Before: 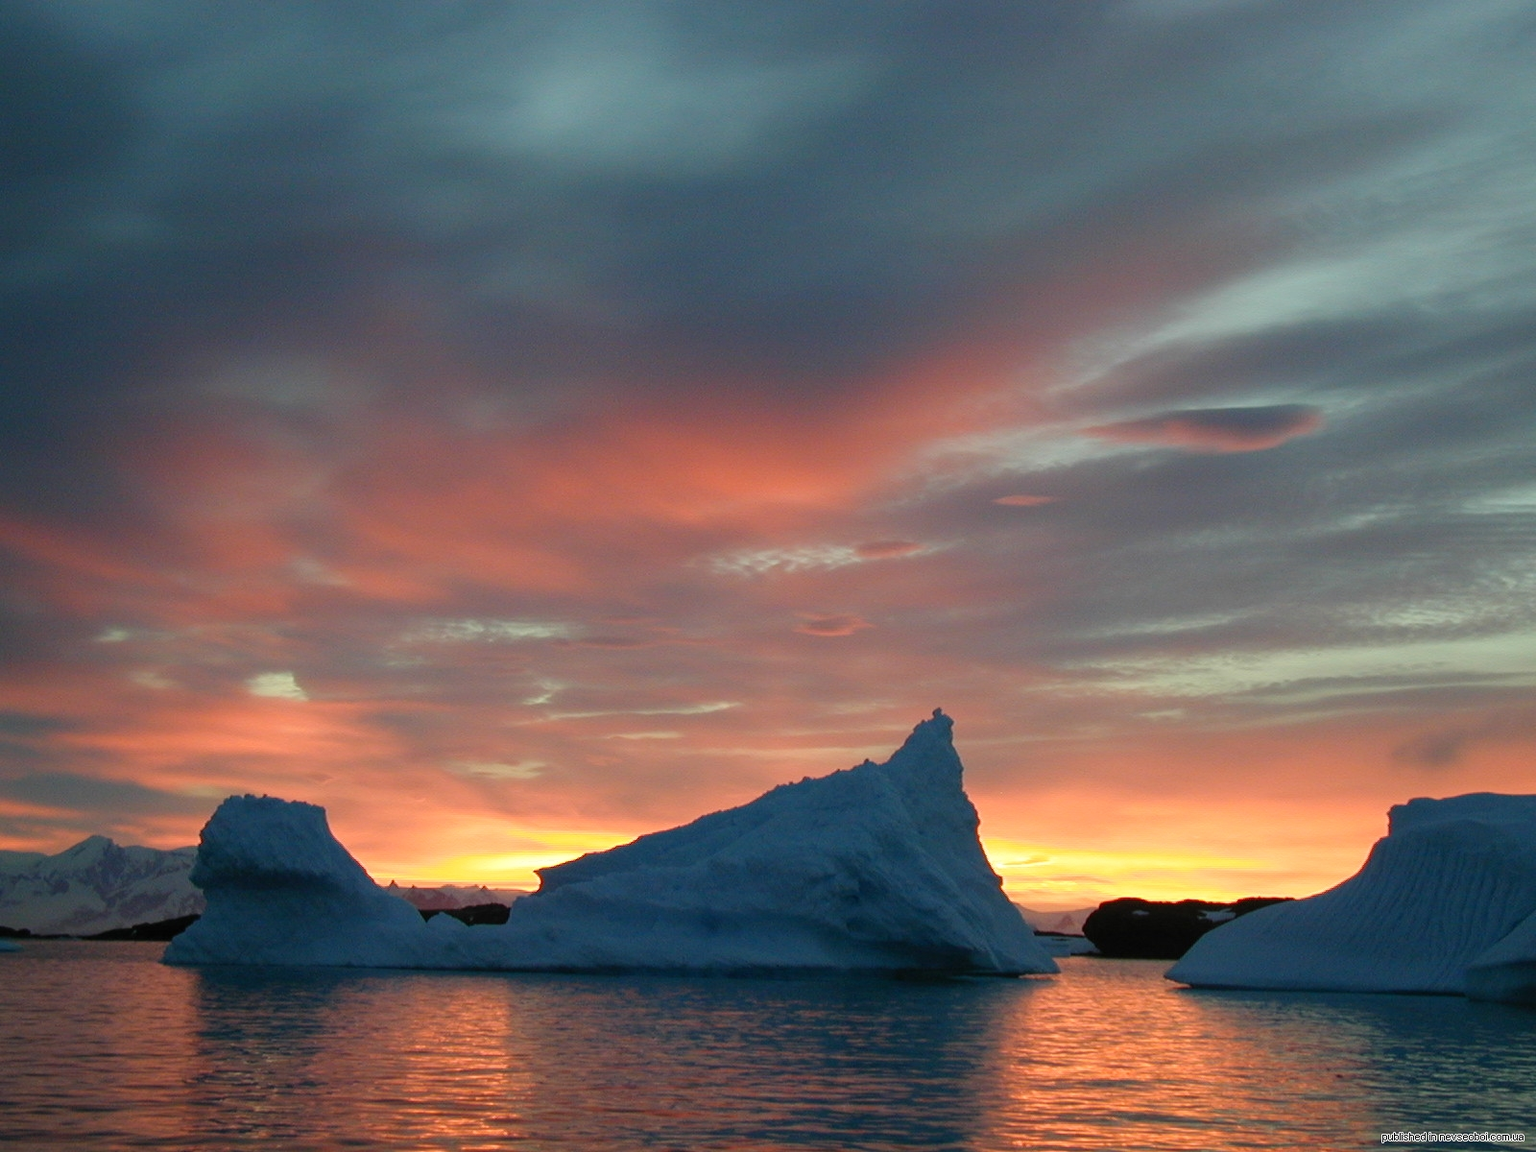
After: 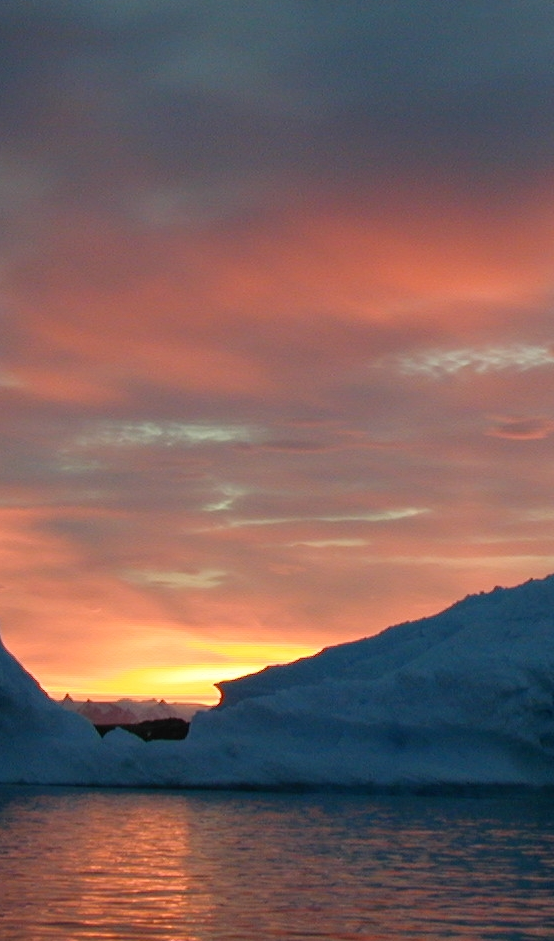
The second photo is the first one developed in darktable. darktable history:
crop and rotate: left 21.479%, top 18.587%, right 43.895%, bottom 2.965%
